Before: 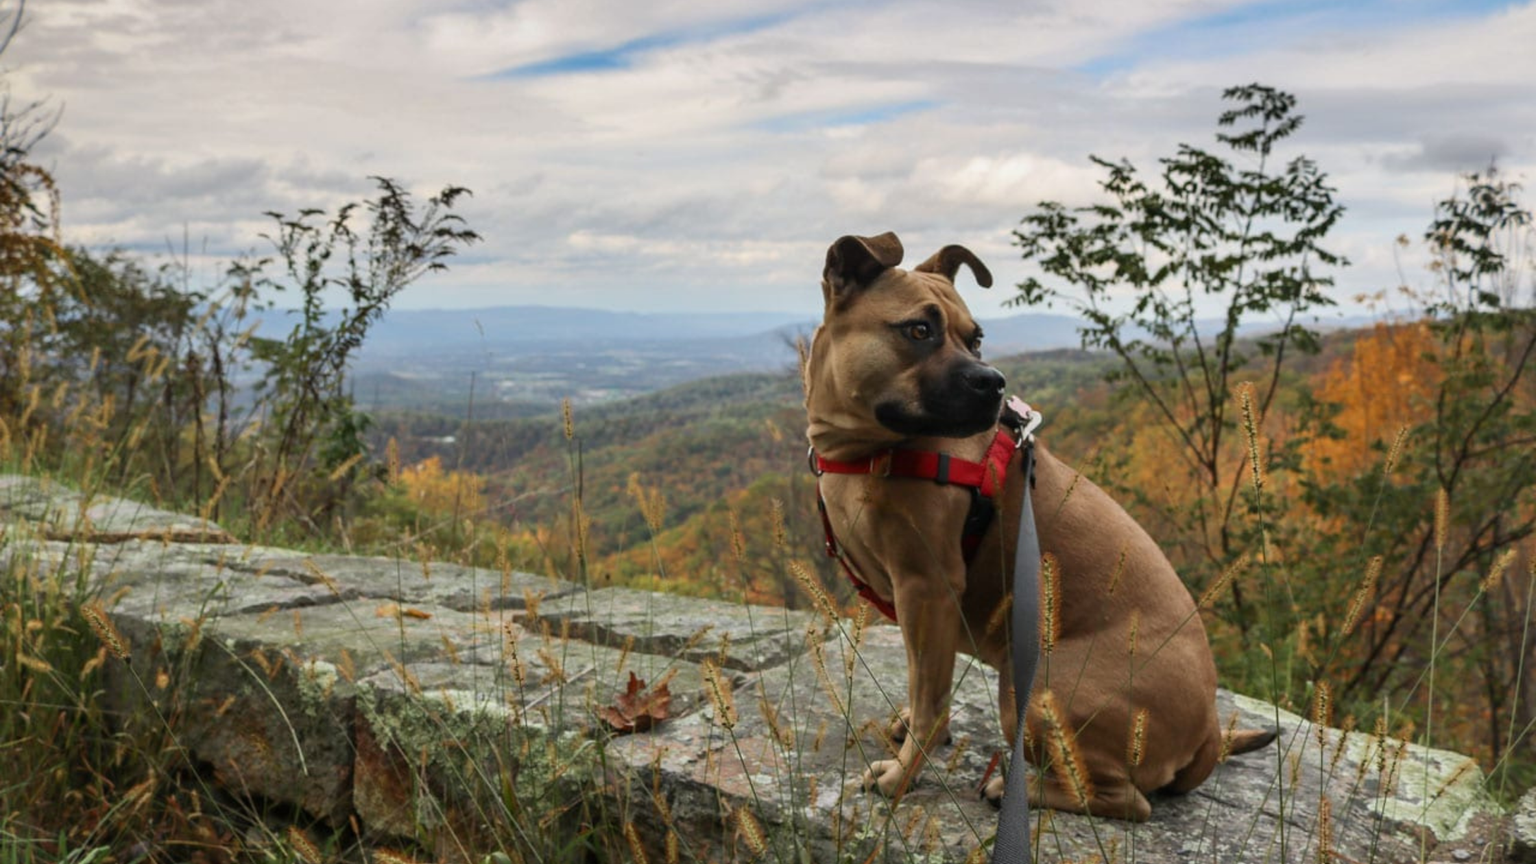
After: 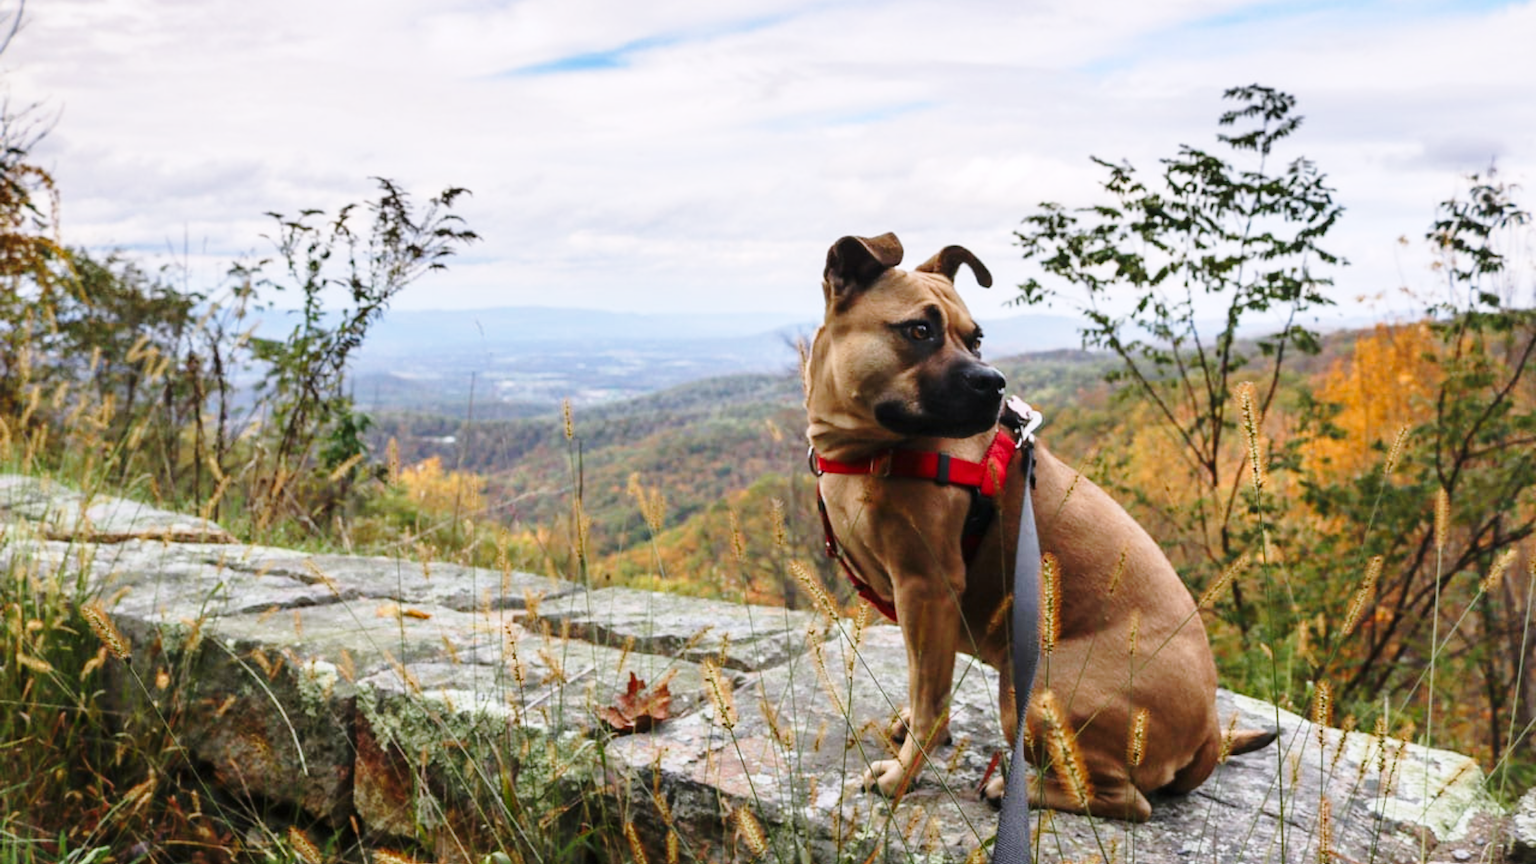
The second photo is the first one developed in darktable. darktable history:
base curve: curves: ch0 [(0, 0) (0.028, 0.03) (0.121, 0.232) (0.46, 0.748) (0.859, 0.968) (1, 1)], preserve colors none
white balance: red 1.004, blue 1.096
exposure: exposure 0.081 EV, compensate highlight preservation false
